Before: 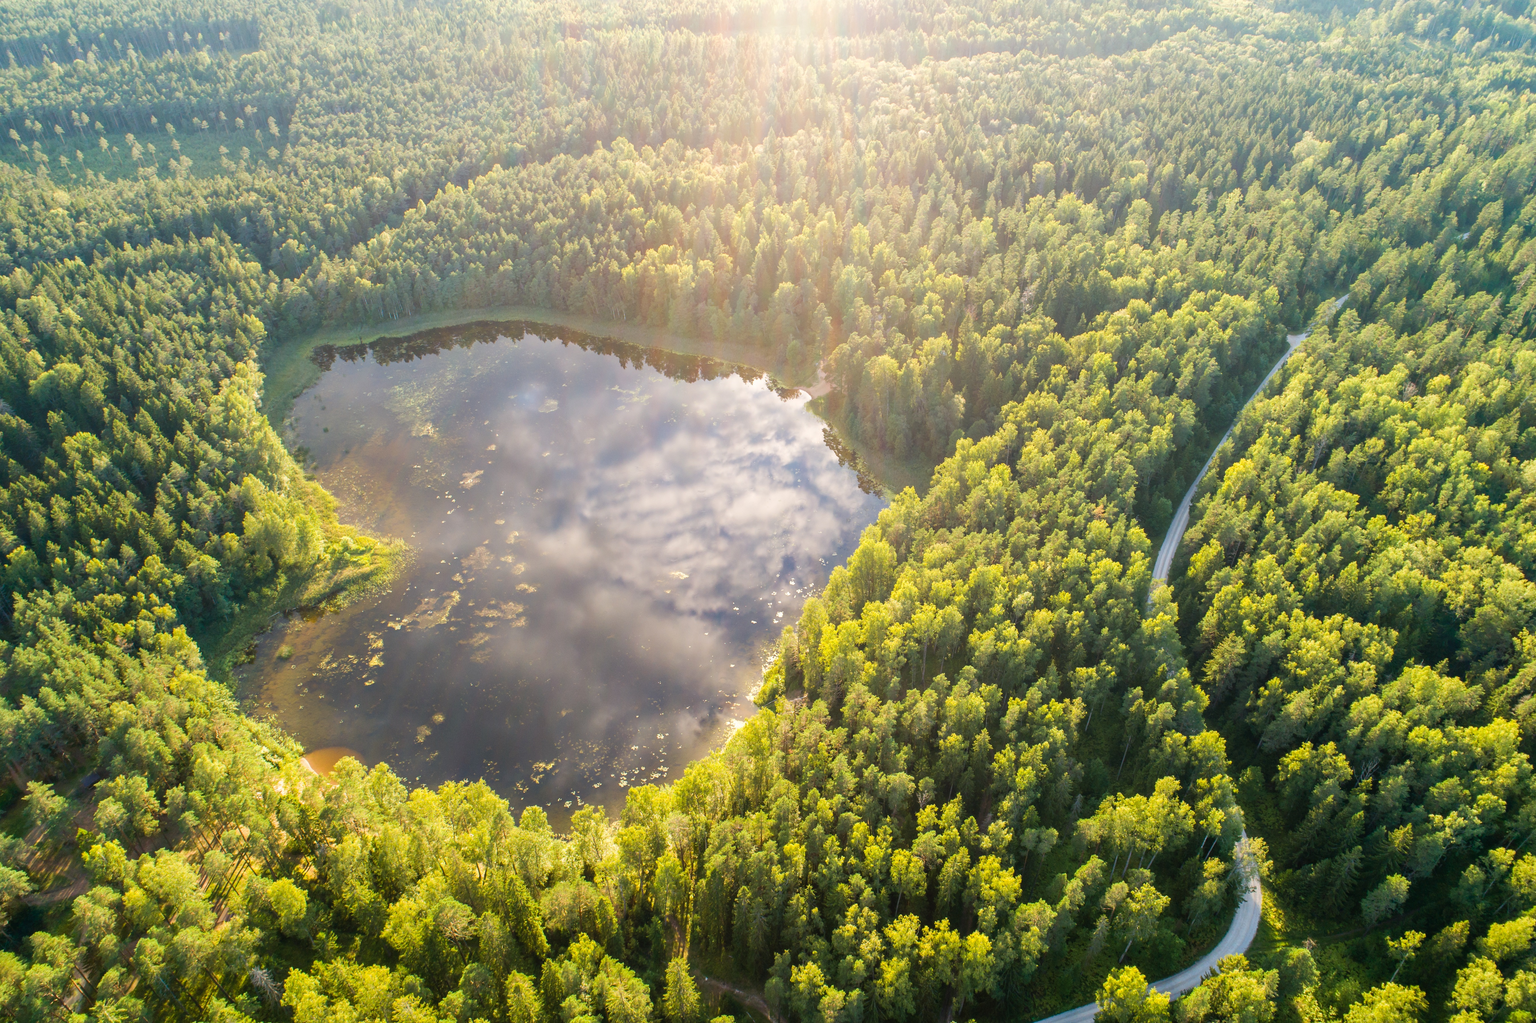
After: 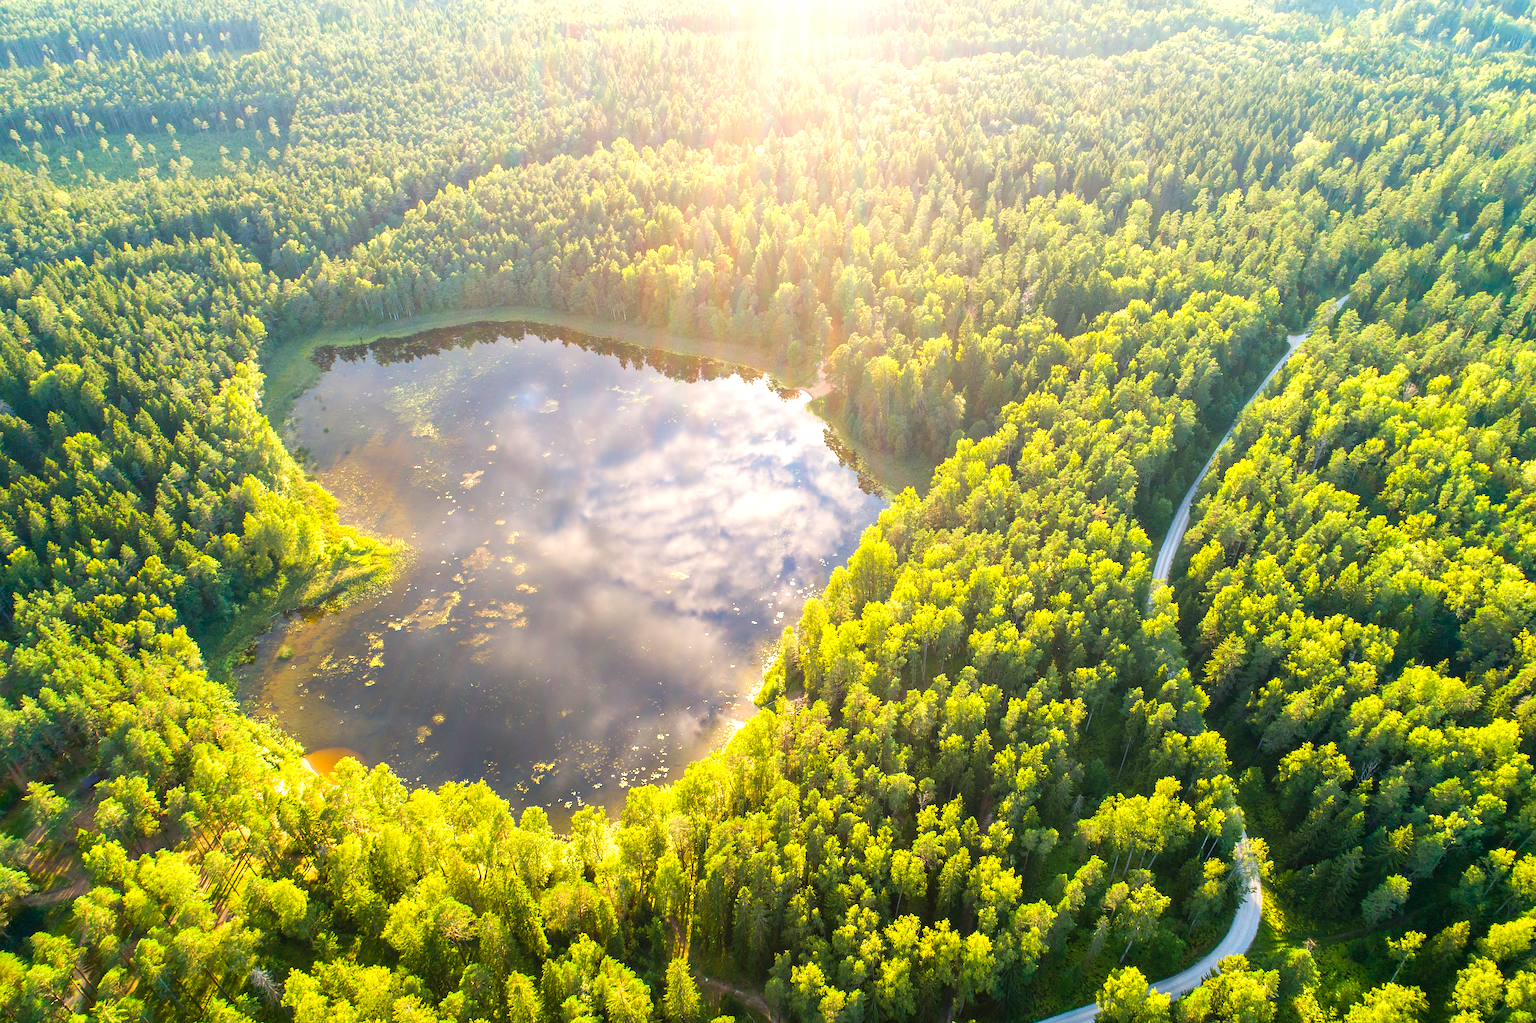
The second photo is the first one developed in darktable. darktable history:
sharpen: on, module defaults
exposure: exposure 0.505 EV, compensate highlight preservation false
color correction: highlights b* 0.049, saturation 1.29
